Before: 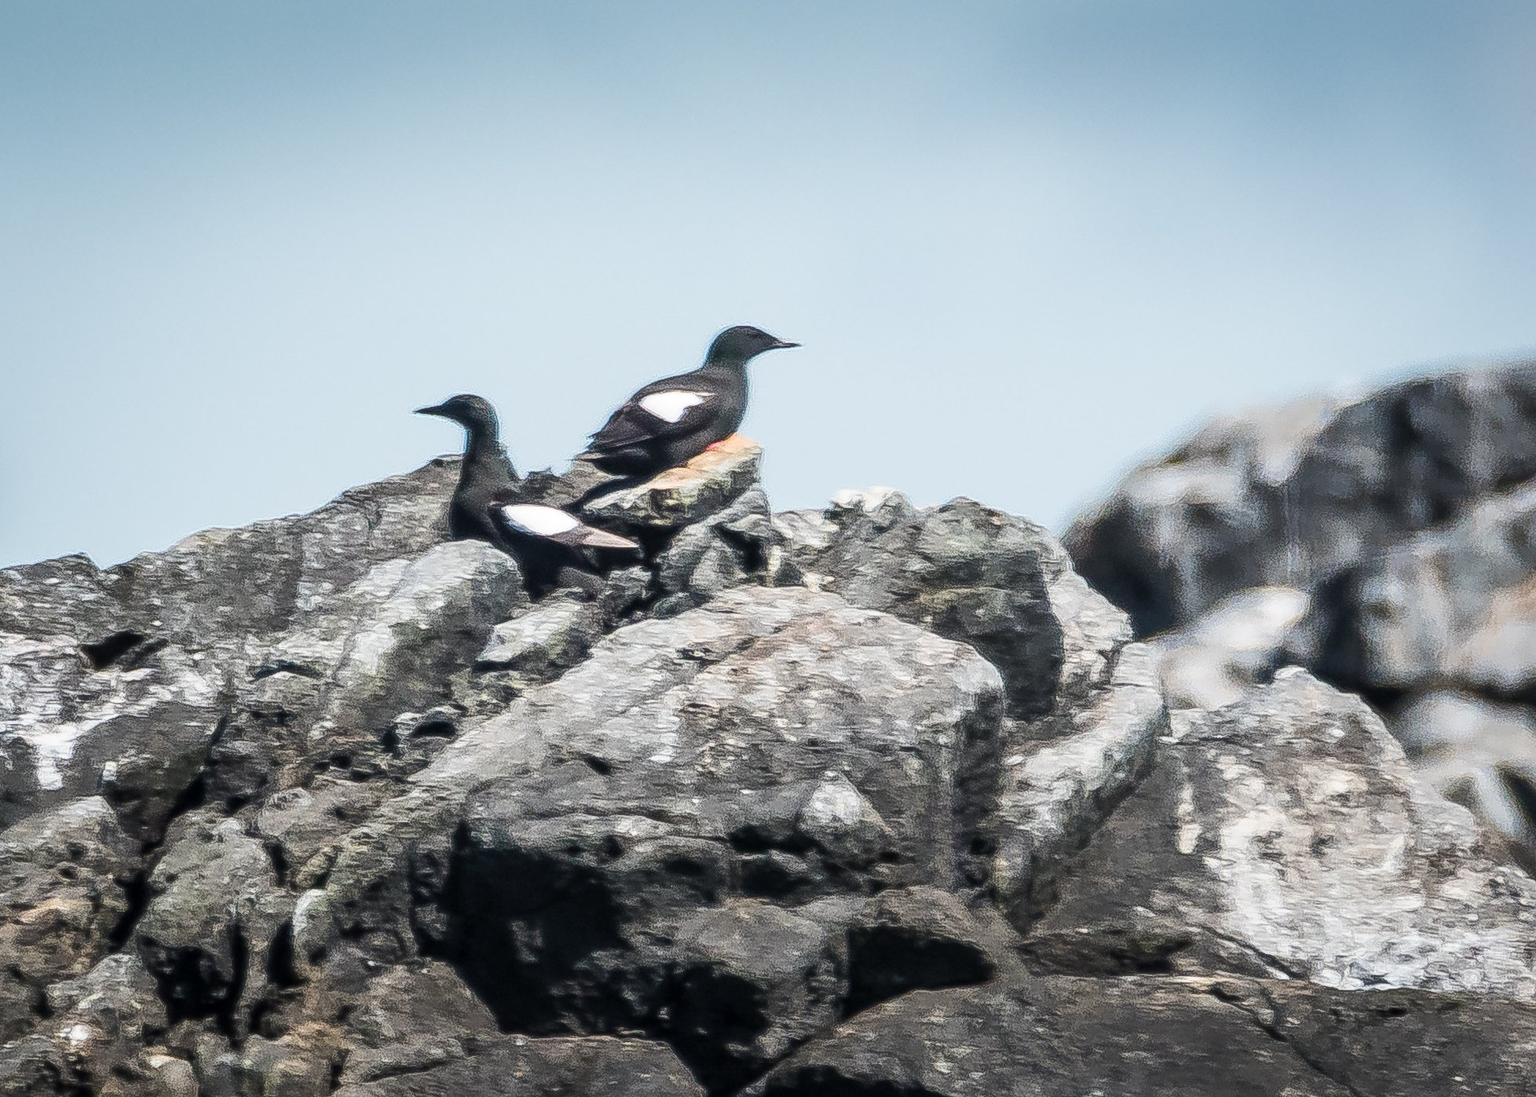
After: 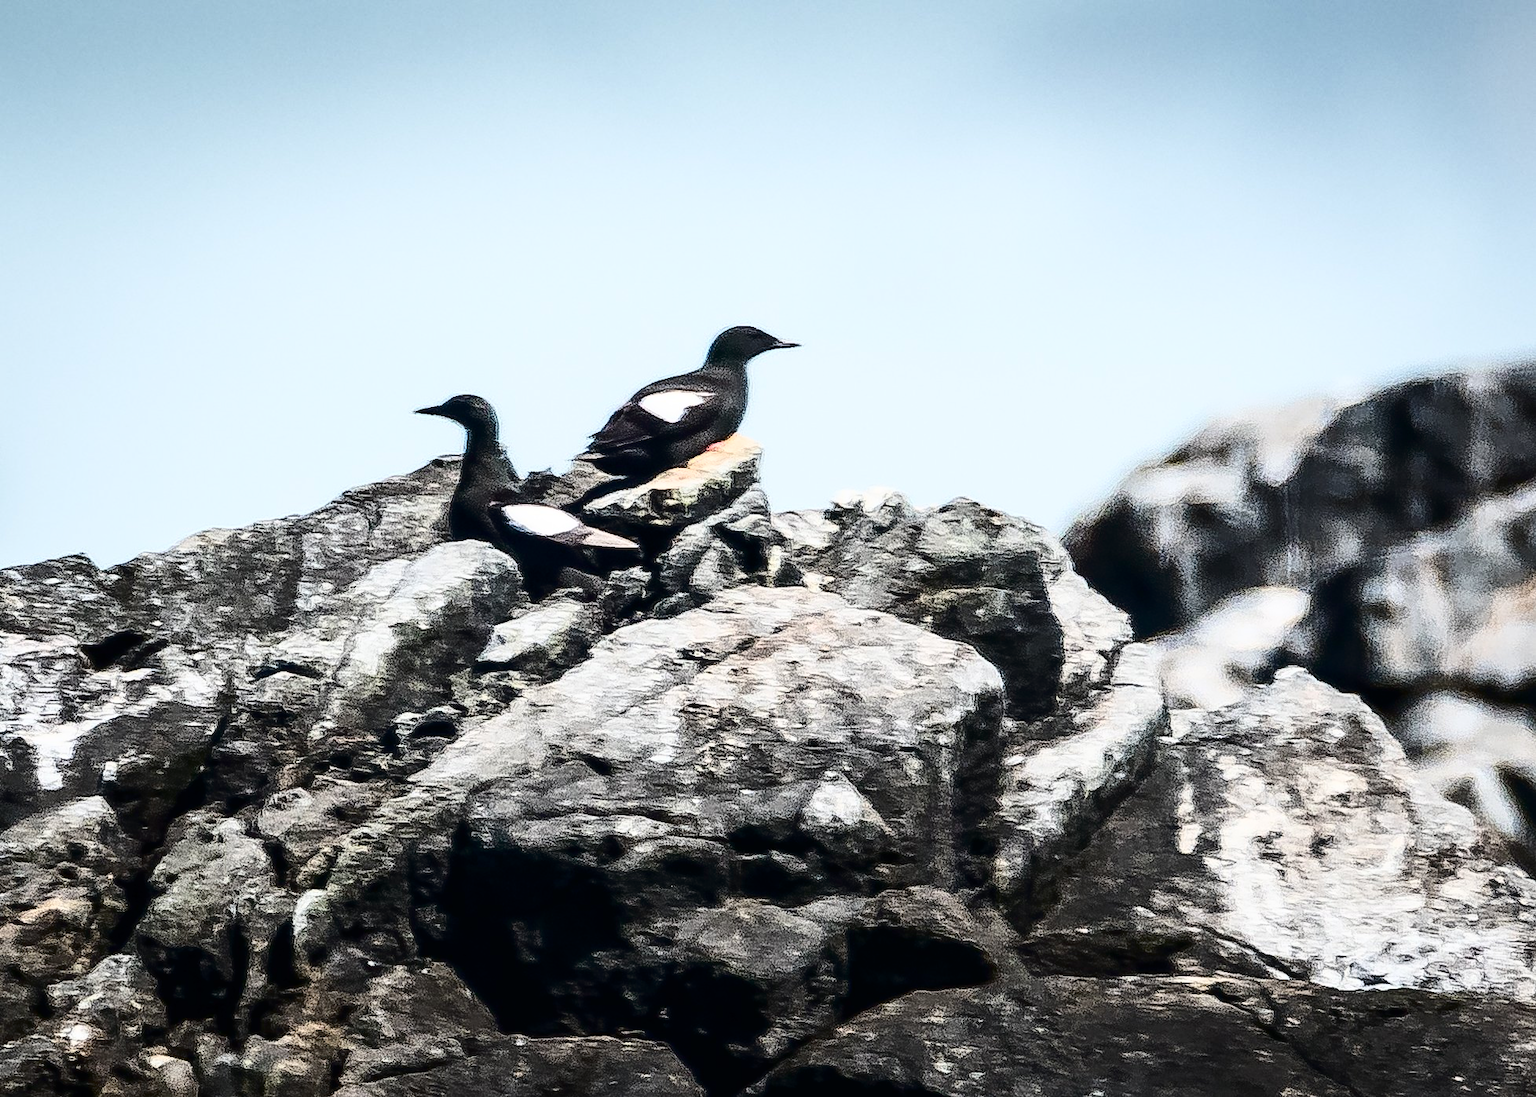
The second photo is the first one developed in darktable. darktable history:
tone curve: curves: ch0 [(0, 0) (0.003, 0.003) (0.011, 0.005) (0.025, 0.005) (0.044, 0.008) (0.069, 0.015) (0.1, 0.023) (0.136, 0.032) (0.177, 0.046) (0.224, 0.072) (0.277, 0.124) (0.335, 0.174) (0.399, 0.253) (0.468, 0.365) (0.543, 0.519) (0.623, 0.675) (0.709, 0.805) (0.801, 0.908) (0.898, 0.97) (1, 1)], color space Lab, independent channels, preserve colors none
